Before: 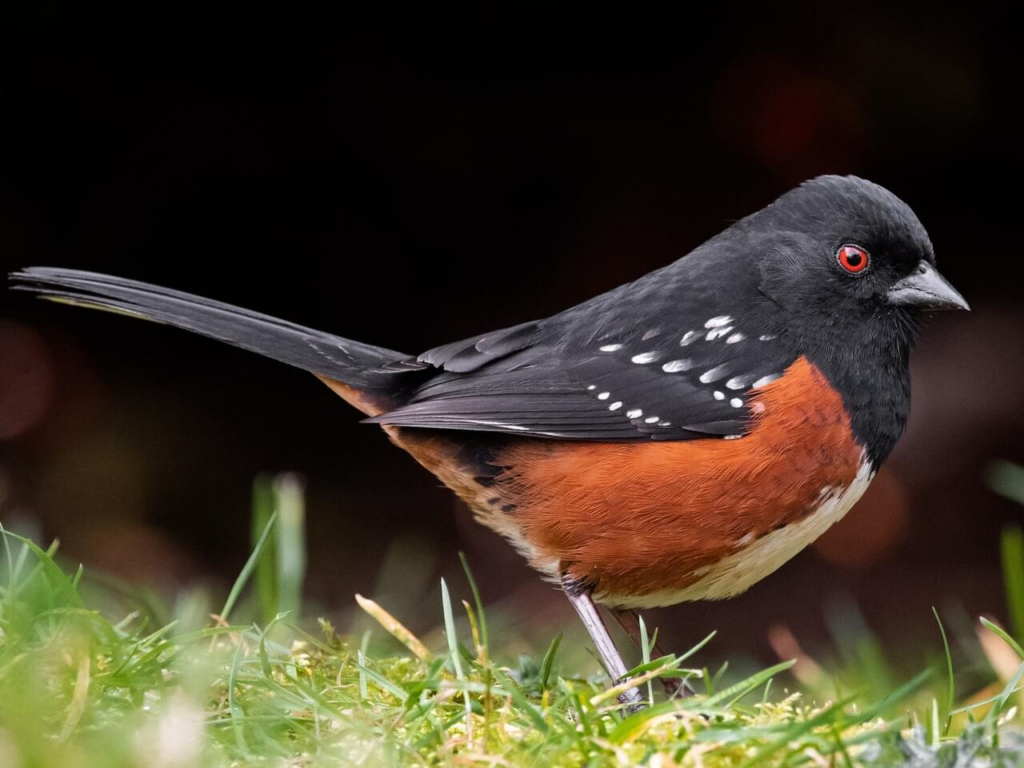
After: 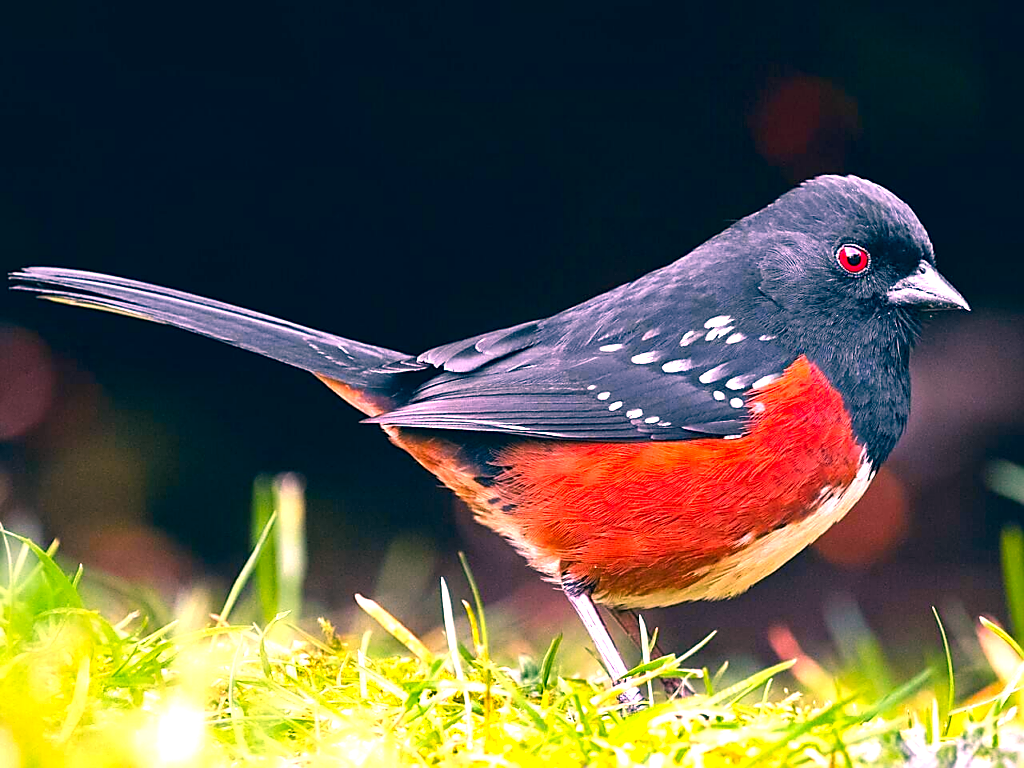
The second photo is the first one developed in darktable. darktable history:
color correction: highlights a* 17.03, highlights b* 0.205, shadows a* -15.38, shadows b* -14.56, saturation 1.5
sharpen: radius 1.4, amount 1.25, threshold 0.7
exposure: black level correction 0, exposure 1.379 EV, compensate exposure bias true, compensate highlight preservation false
